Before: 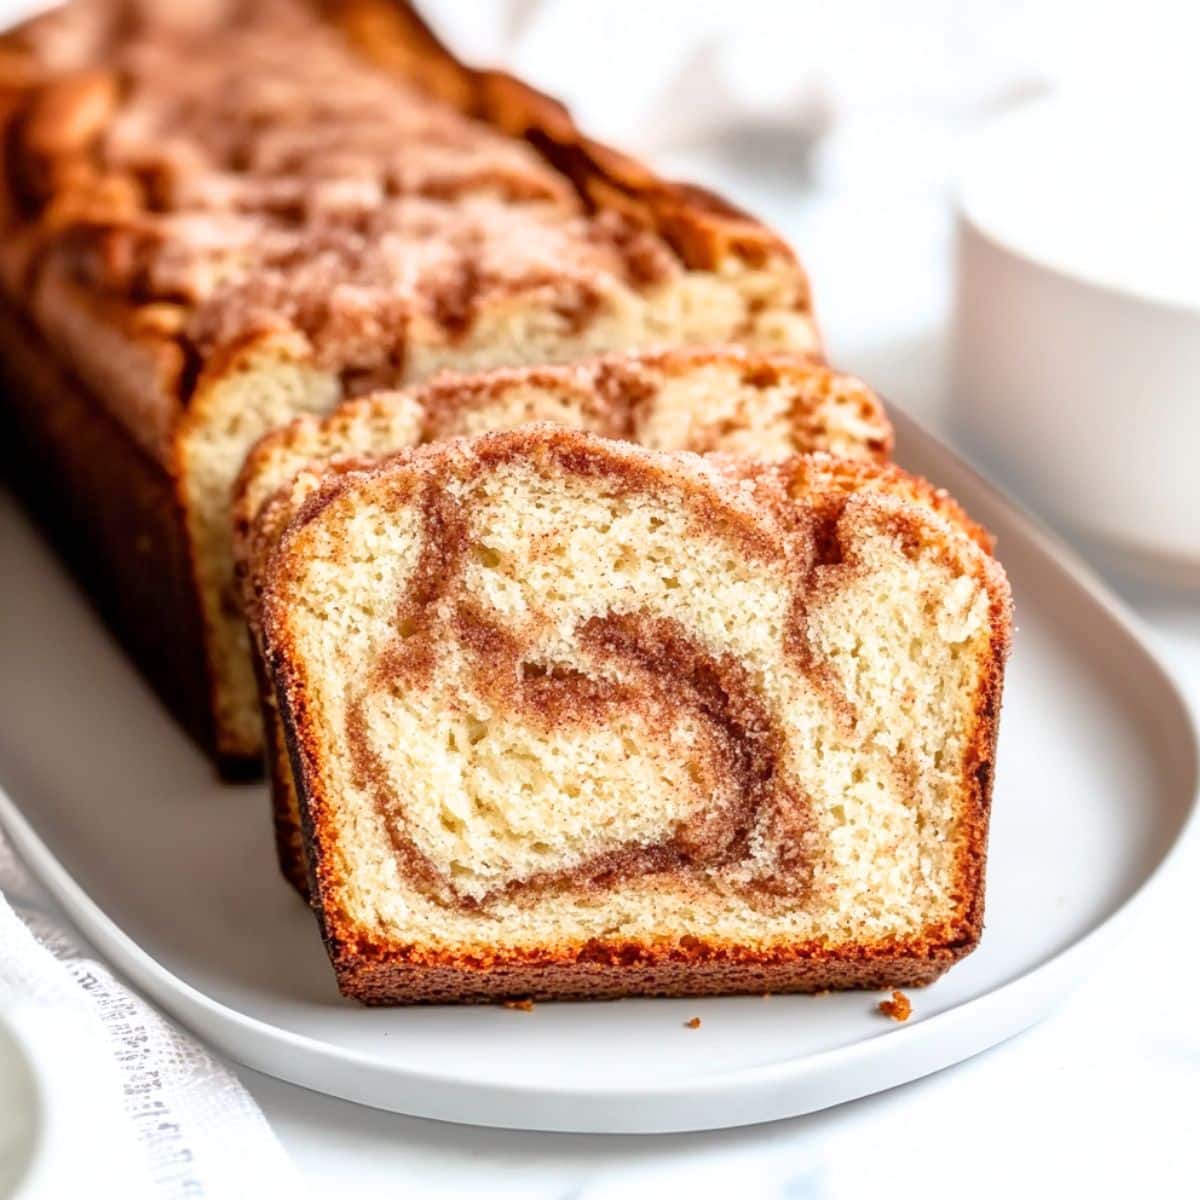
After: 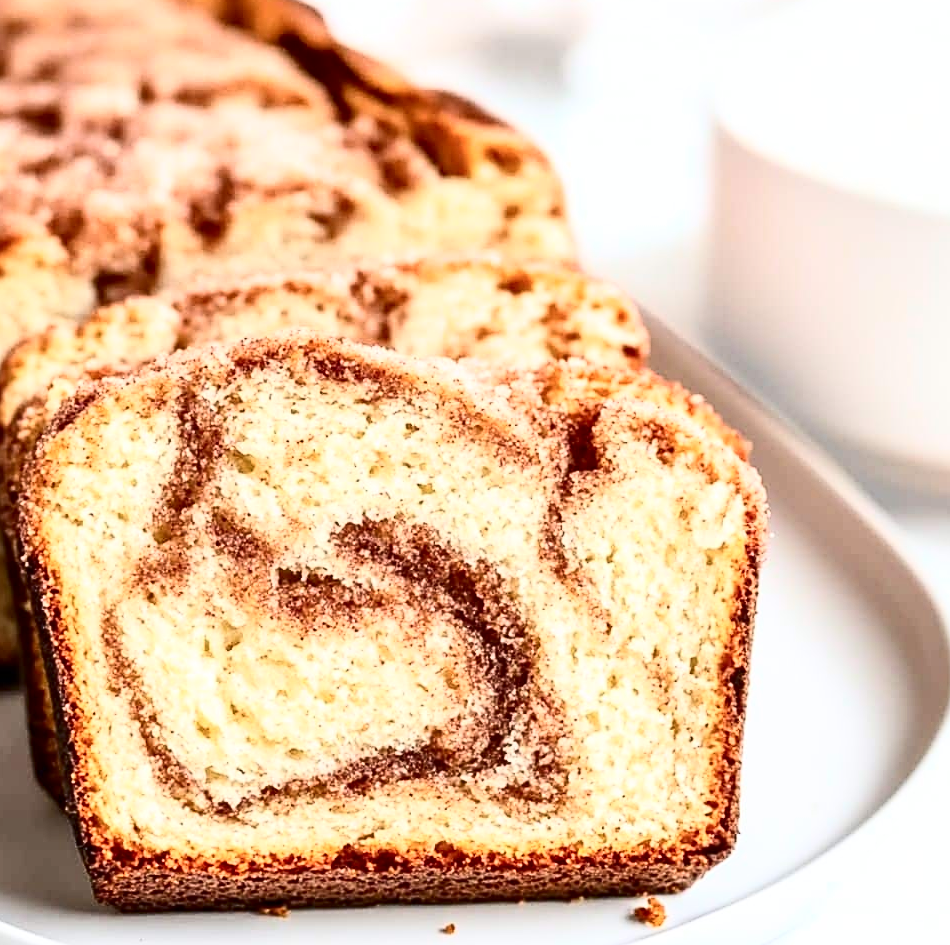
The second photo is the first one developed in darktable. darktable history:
crop and rotate: left 20.439%, top 7.87%, right 0.337%, bottom 13.312%
sharpen: on, module defaults
contrast brightness saturation: contrast 0.378, brightness 0.105
